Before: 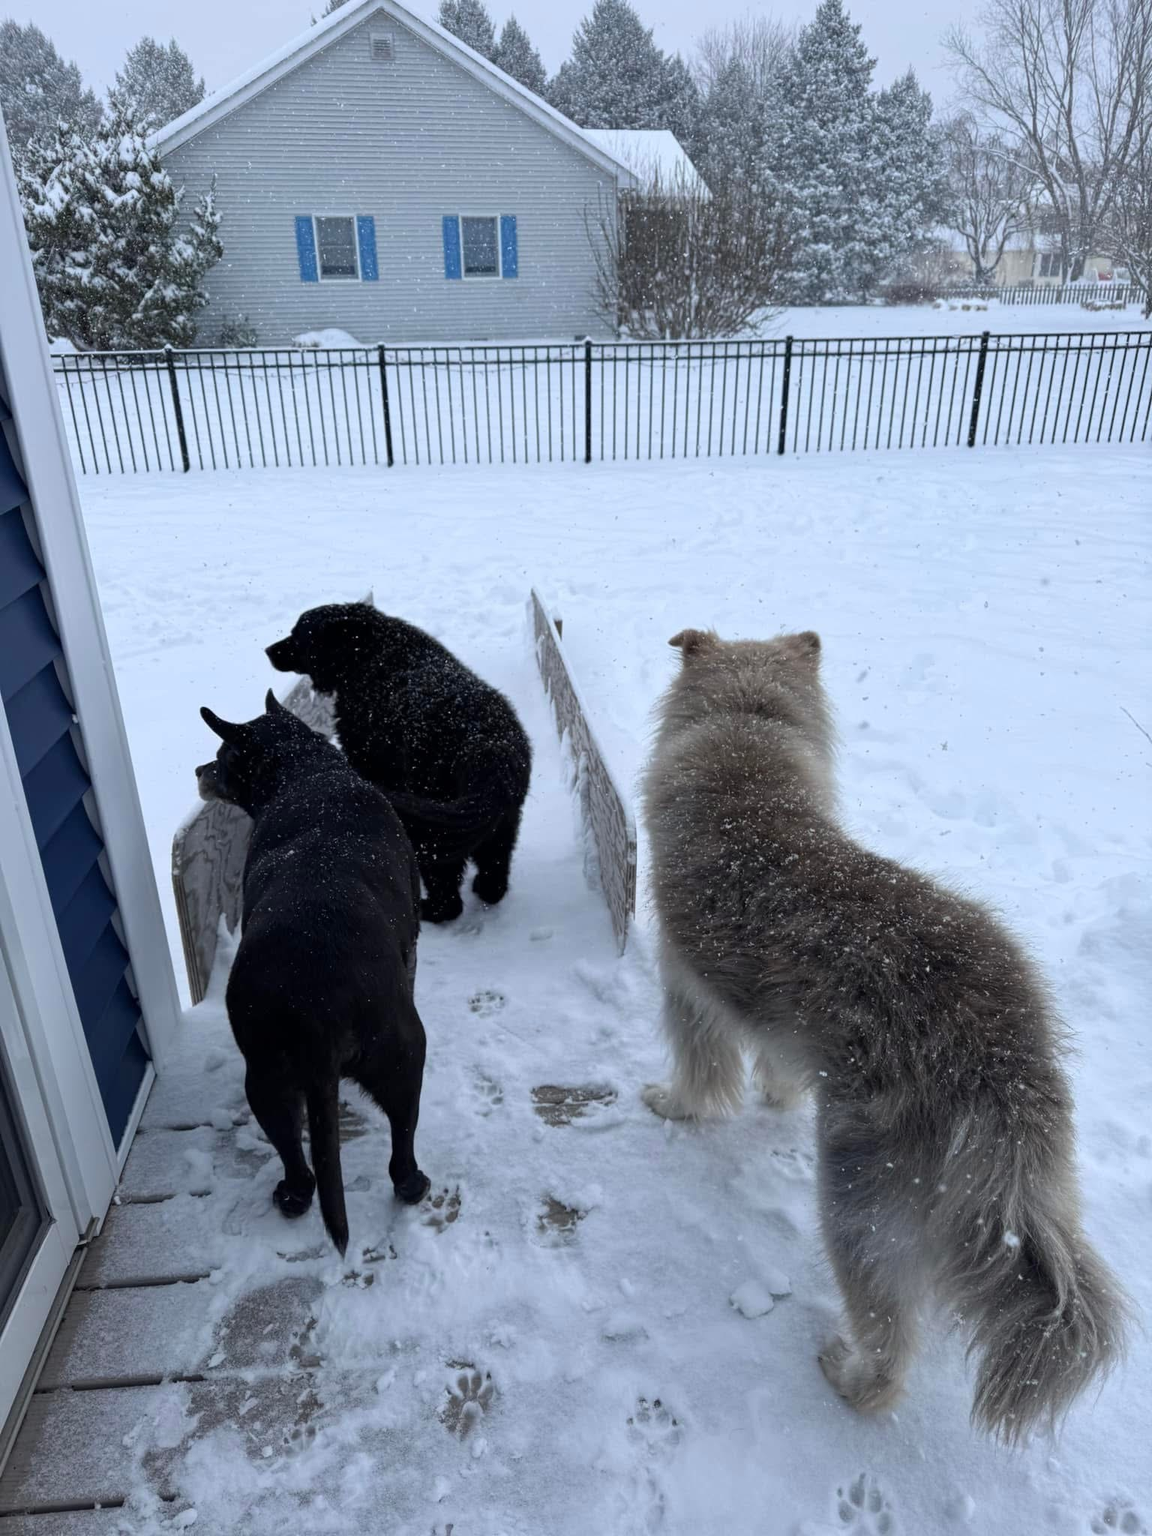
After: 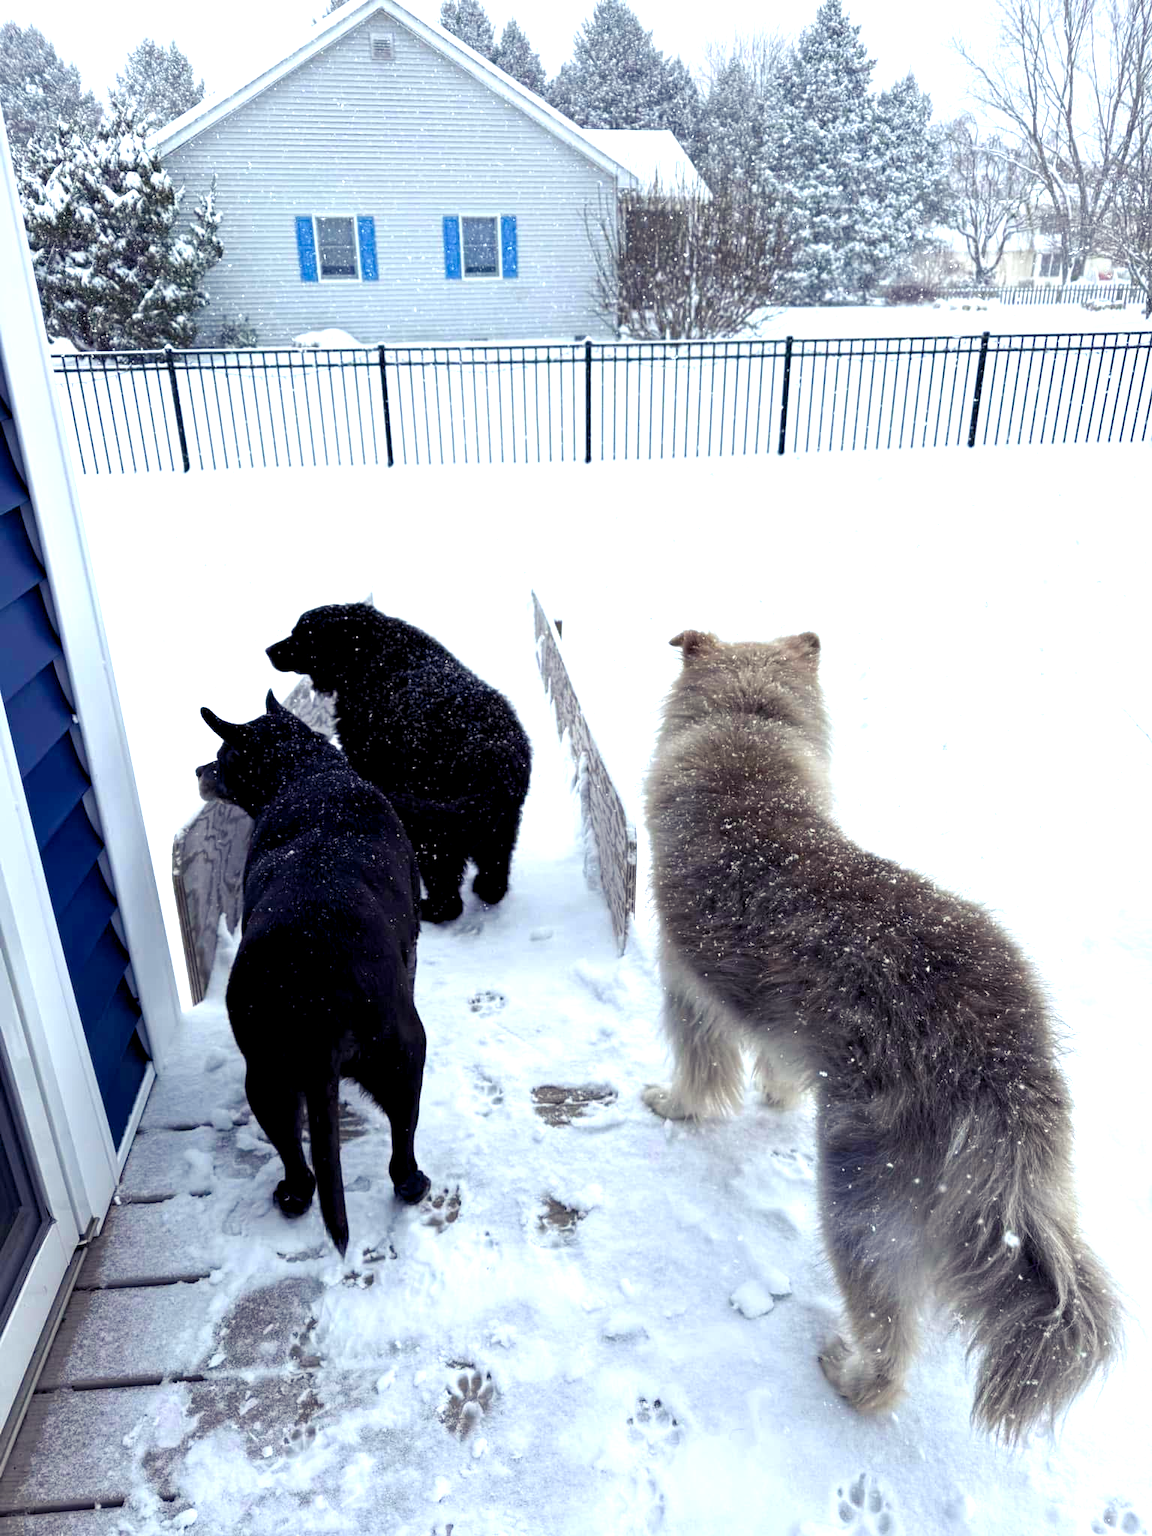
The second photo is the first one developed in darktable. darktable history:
exposure: black level correction -0.002, exposure 0.708 EV, compensate exposure bias true, compensate highlight preservation false
contrast brightness saturation: contrast 0.05
color balance rgb: shadows lift › luminance -21.66%, shadows lift › chroma 6.57%, shadows lift › hue 270°, power › chroma 0.68%, power › hue 60°, highlights gain › luminance 6.08%, highlights gain › chroma 1.33%, highlights gain › hue 90°, global offset › luminance -0.87%, perceptual saturation grading › global saturation 26.86%, perceptual saturation grading › highlights -28.39%, perceptual saturation grading › mid-tones 15.22%, perceptual saturation grading › shadows 33.98%, perceptual brilliance grading › highlights 10%, perceptual brilliance grading › mid-tones 5%
